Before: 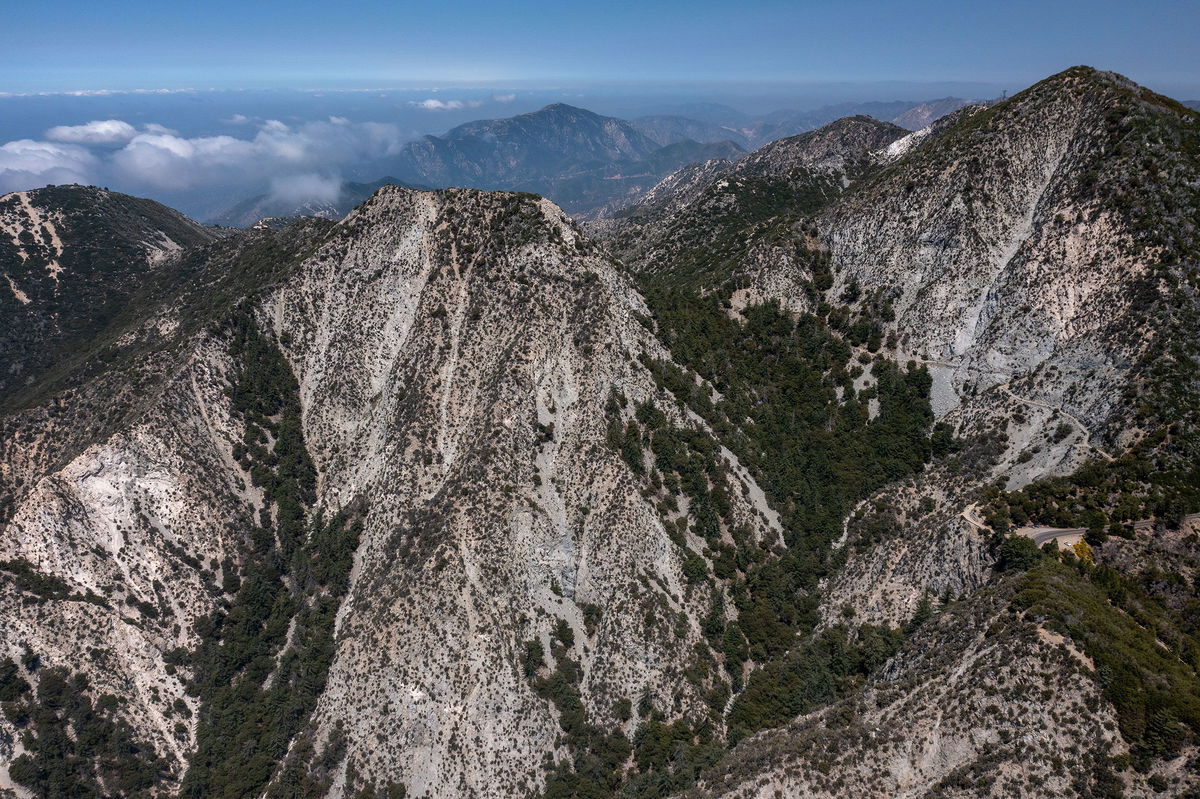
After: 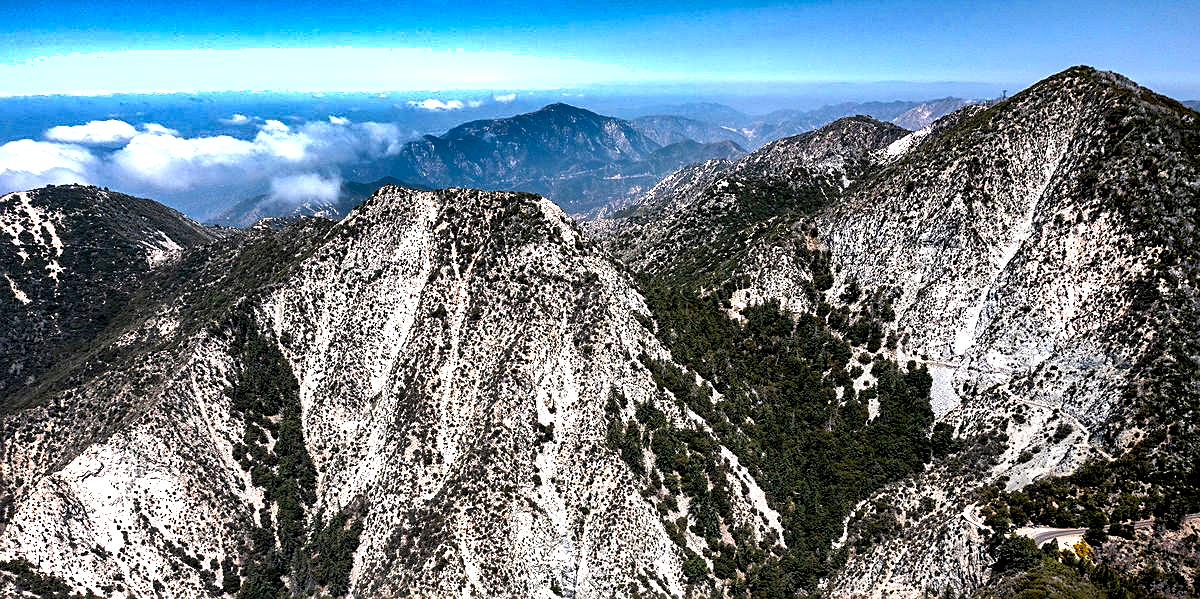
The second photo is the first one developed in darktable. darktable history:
shadows and highlights: shadows 24.5, highlights -78.15, soften with gaussian
sharpen: on, module defaults
exposure: black level correction 0, exposure 1.388 EV, compensate exposure bias true, compensate highlight preservation false
contrast brightness saturation: brightness -0.2, saturation 0.08
color balance: mode lift, gamma, gain (sRGB)
crop: bottom 24.988%
rgb levels: levels [[0.029, 0.461, 0.922], [0, 0.5, 1], [0, 0.5, 1]]
tone equalizer: -8 EV 0.06 EV, smoothing diameter 25%, edges refinement/feathering 10, preserve details guided filter
